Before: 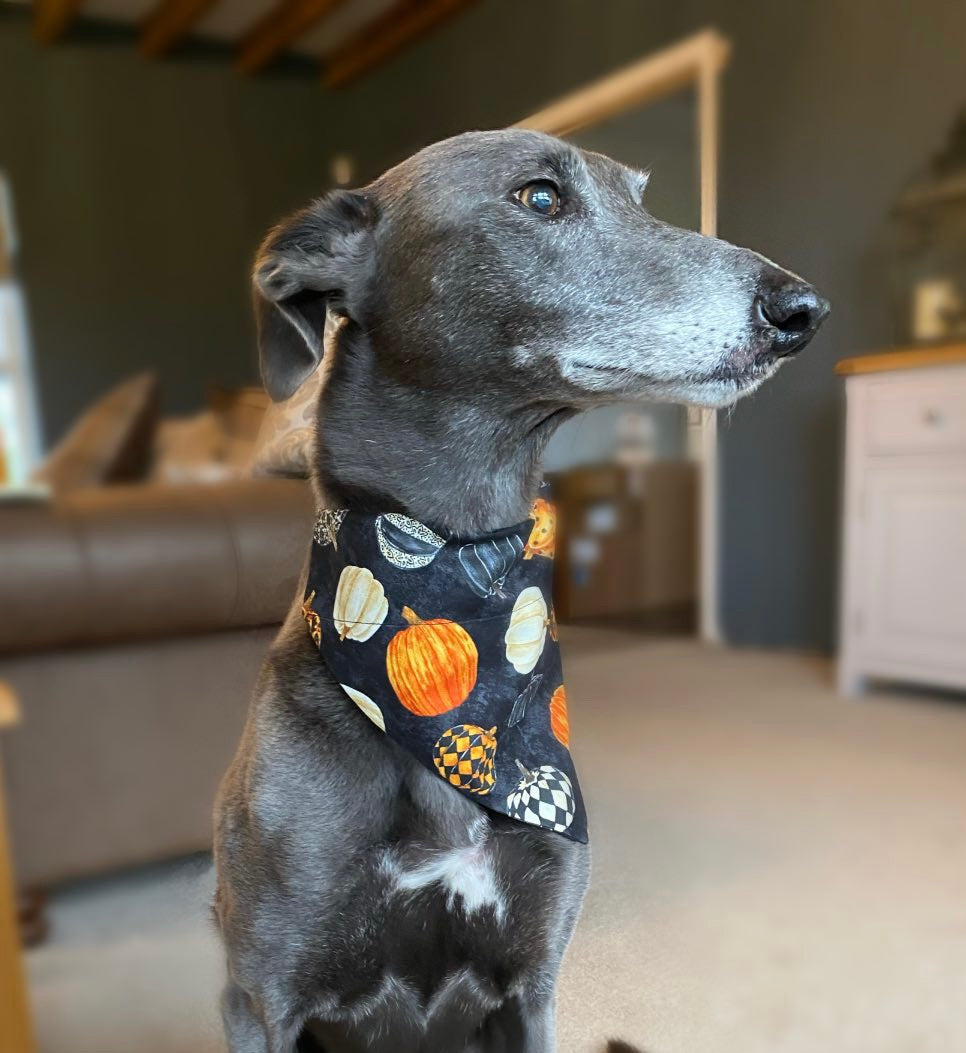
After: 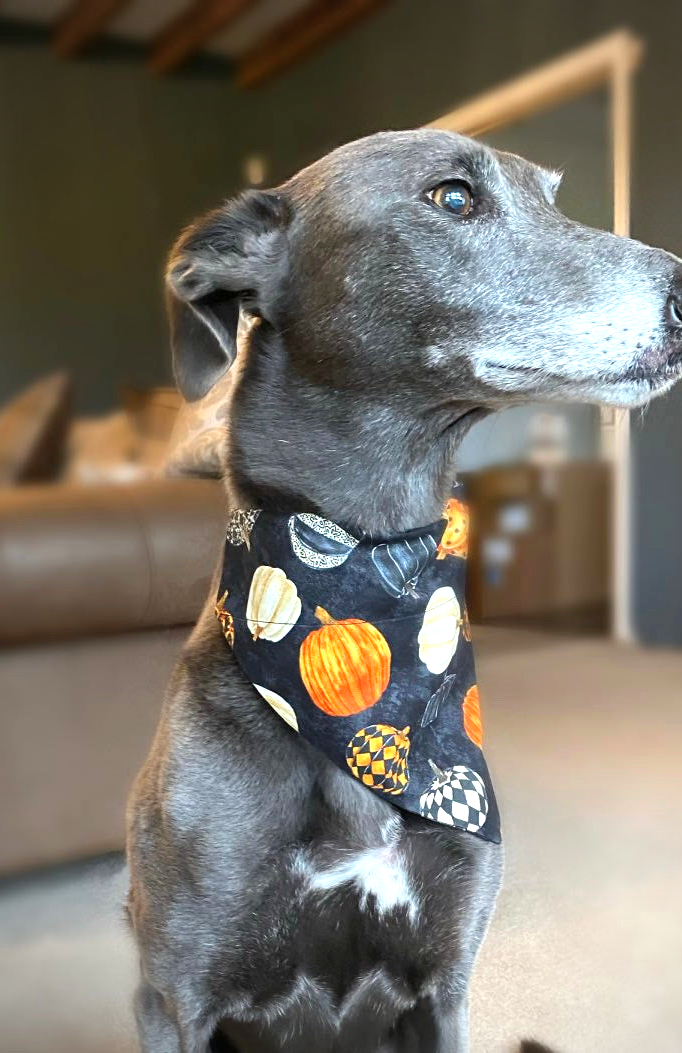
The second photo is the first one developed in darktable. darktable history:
crop and rotate: left 9.019%, right 20.371%
vignetting: fall-off radius 61.09%, unbound false
exposure: exposure 0.644 EV, compensate highlight preservation false
